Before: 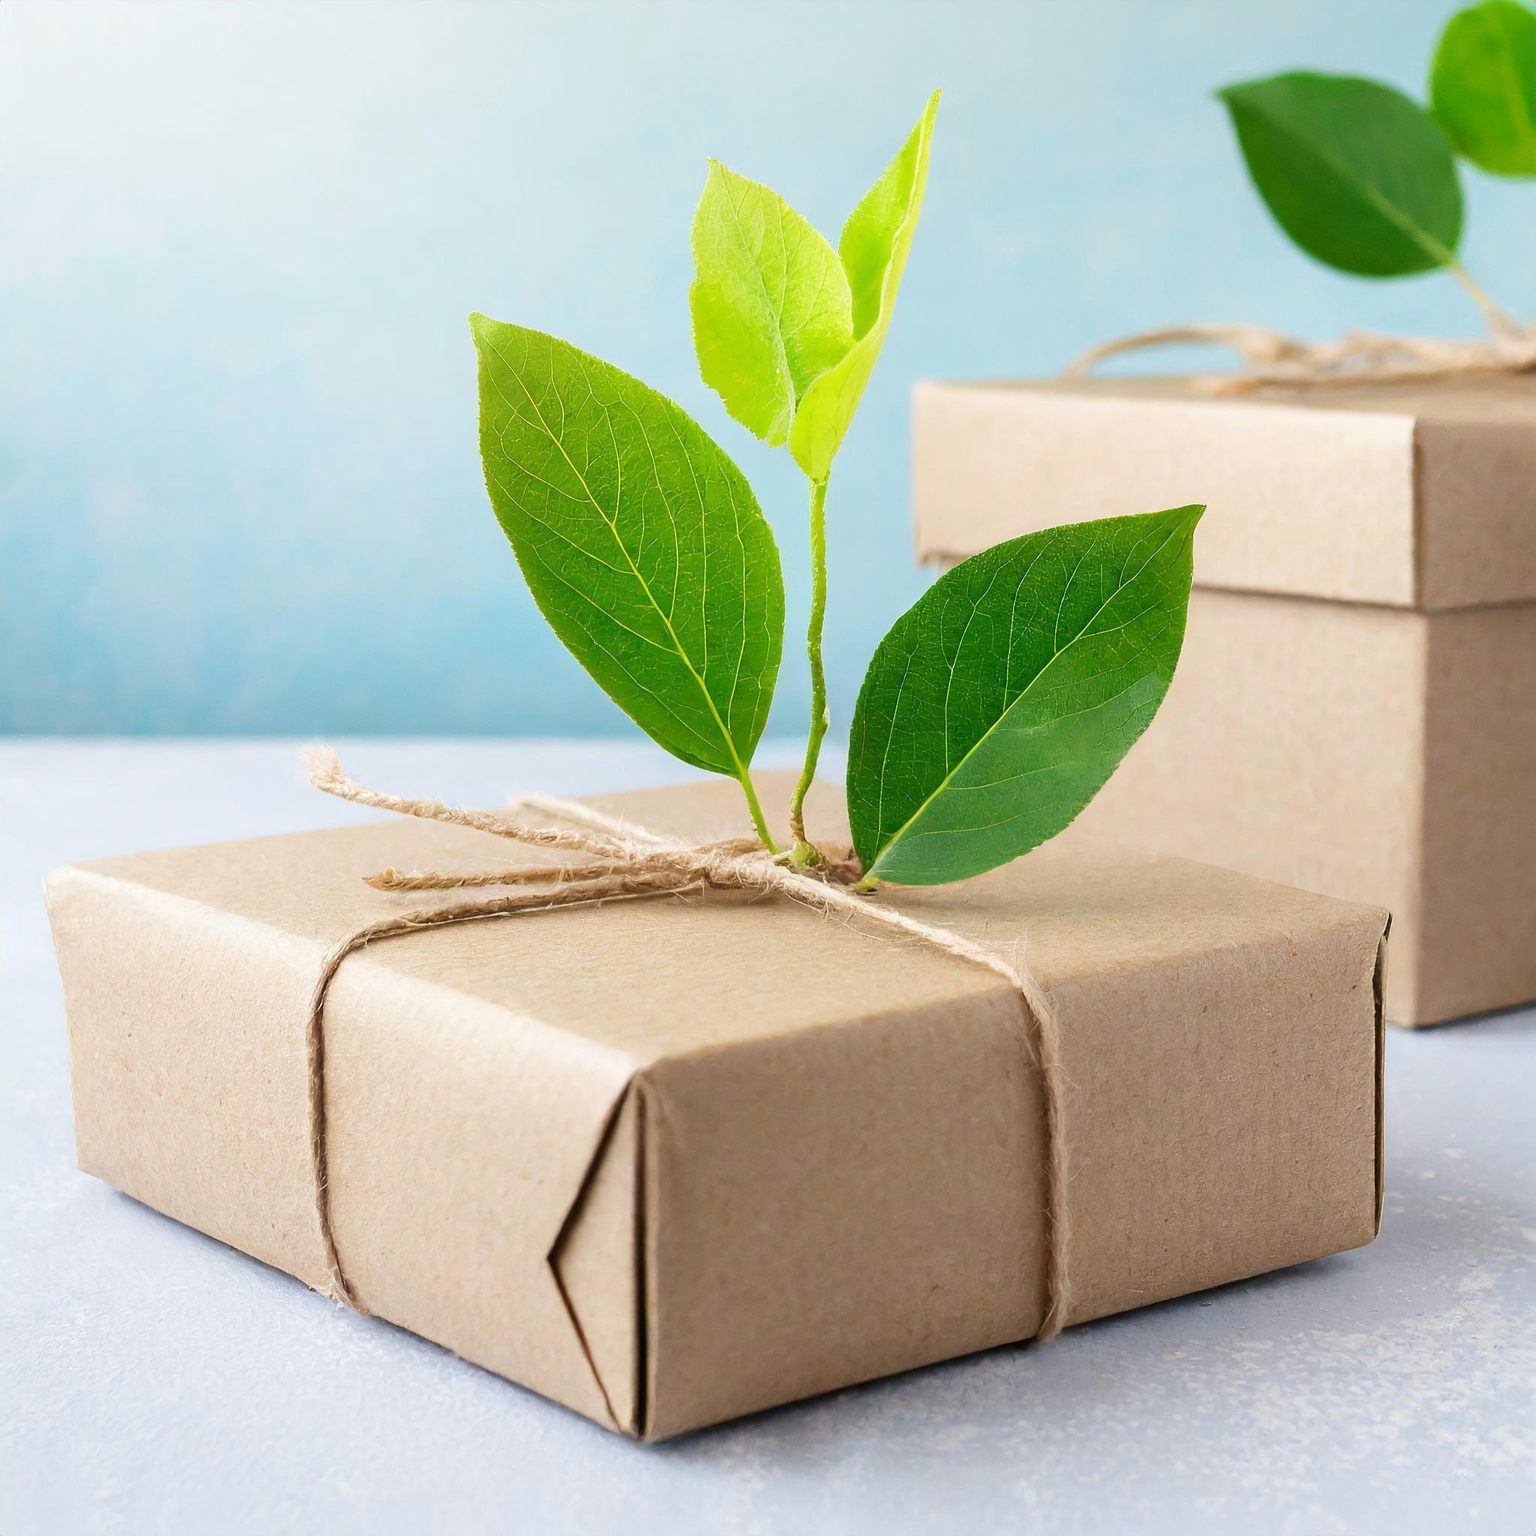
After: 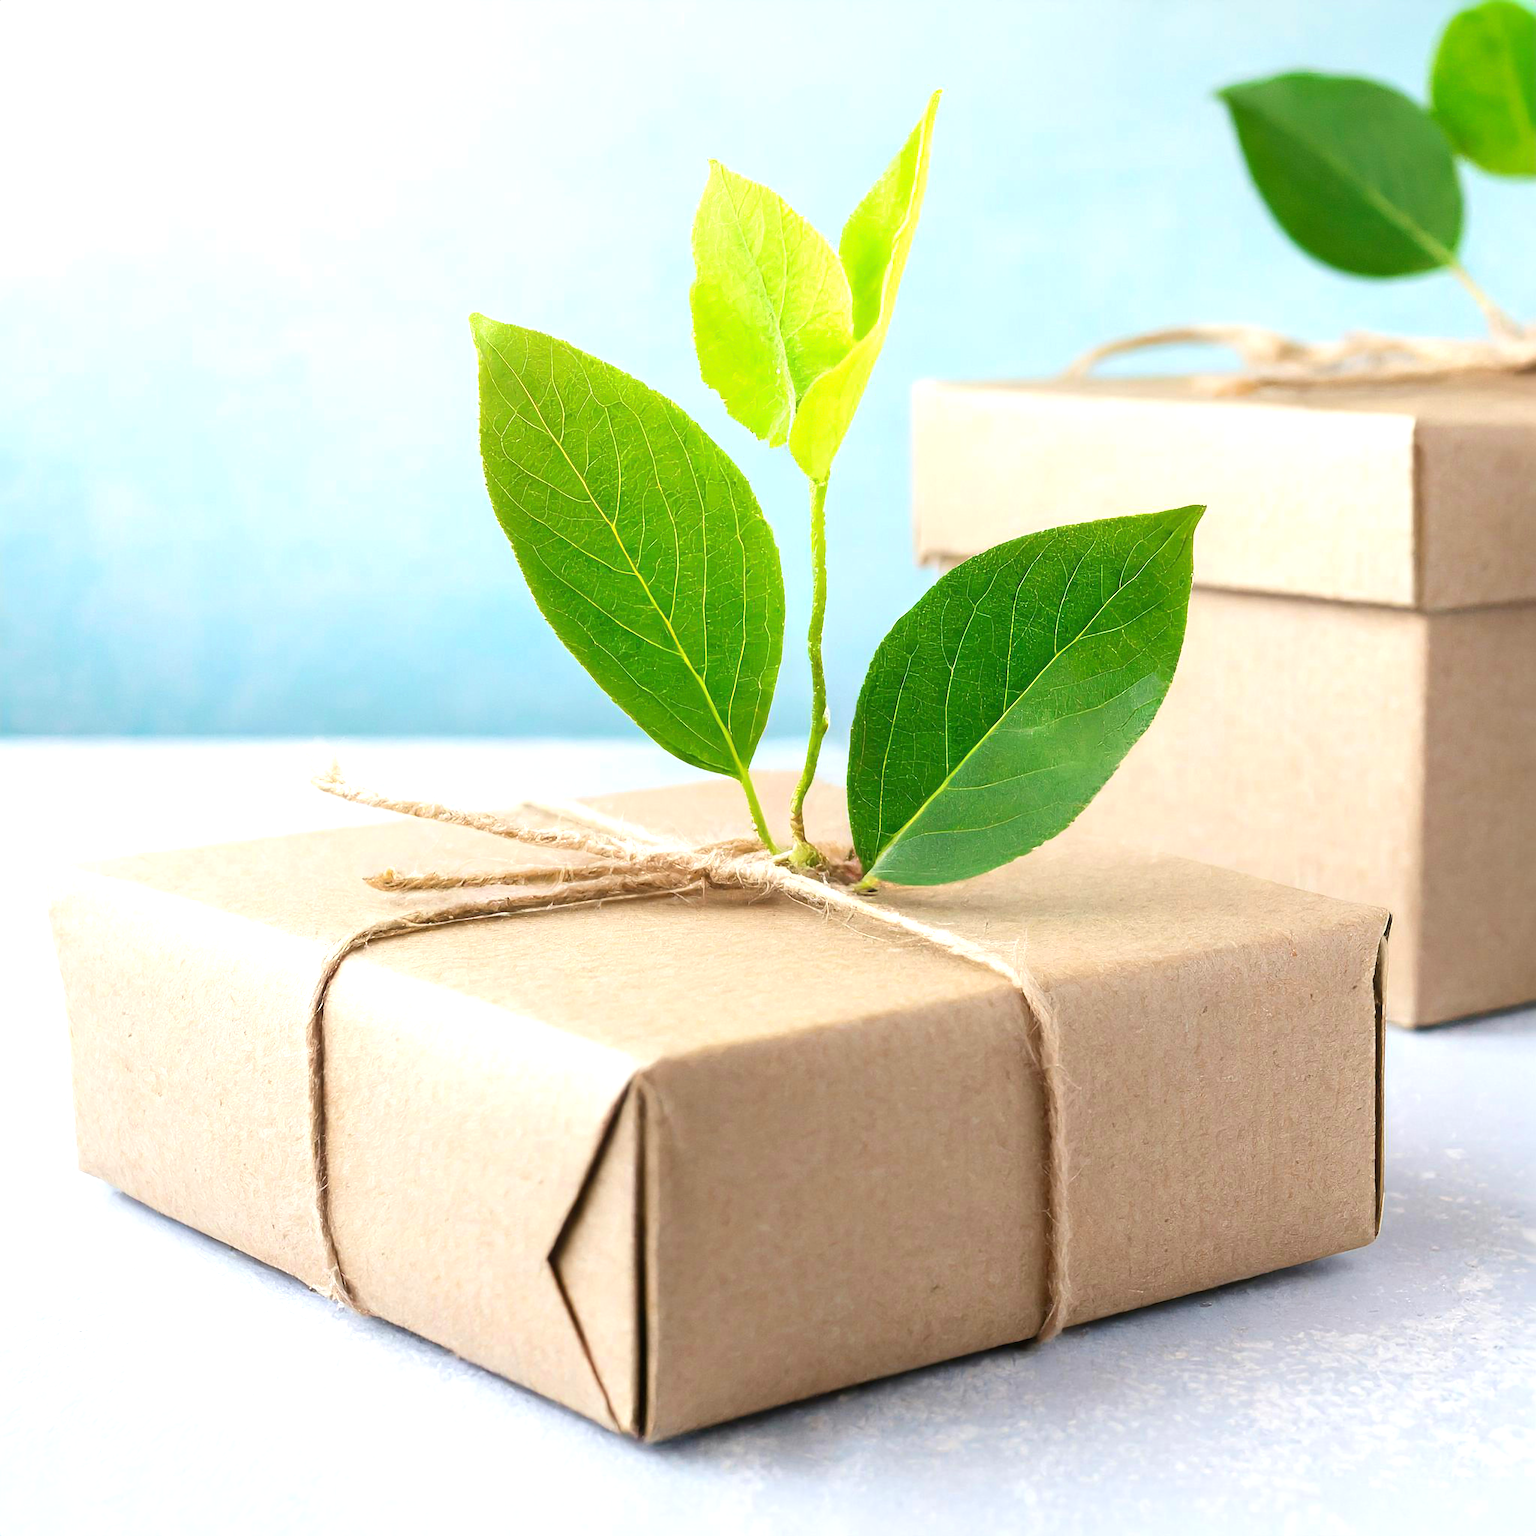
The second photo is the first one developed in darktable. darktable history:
exposure: exposure 0.496 EV, compensate exposure bias true, compensate highlight preservation false
